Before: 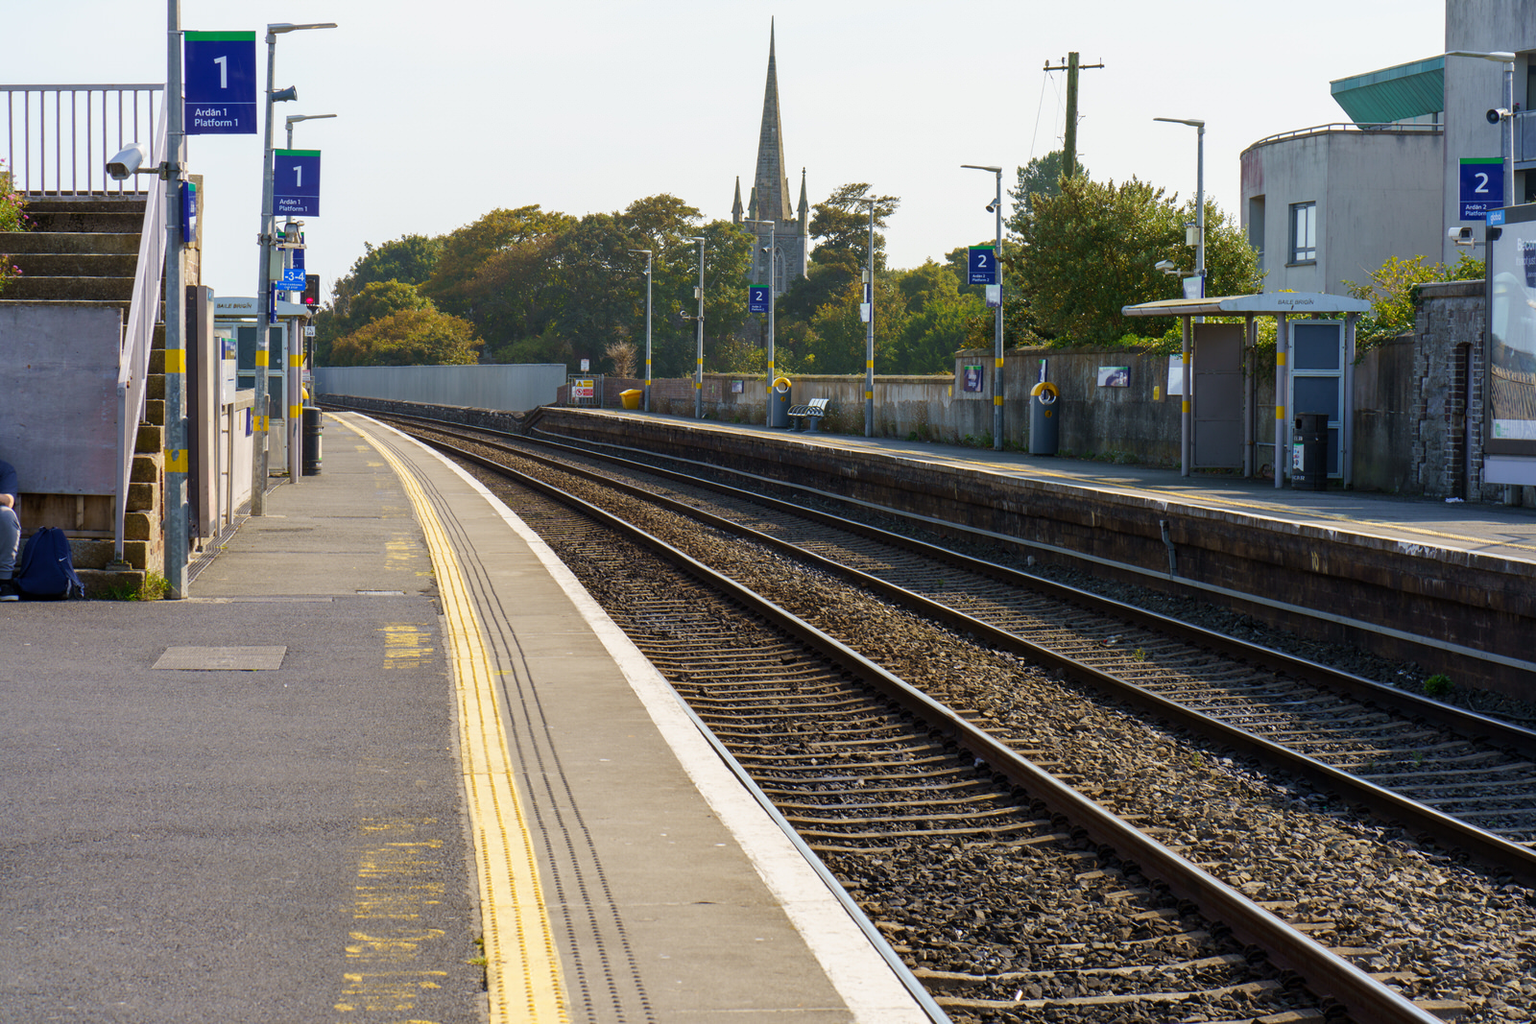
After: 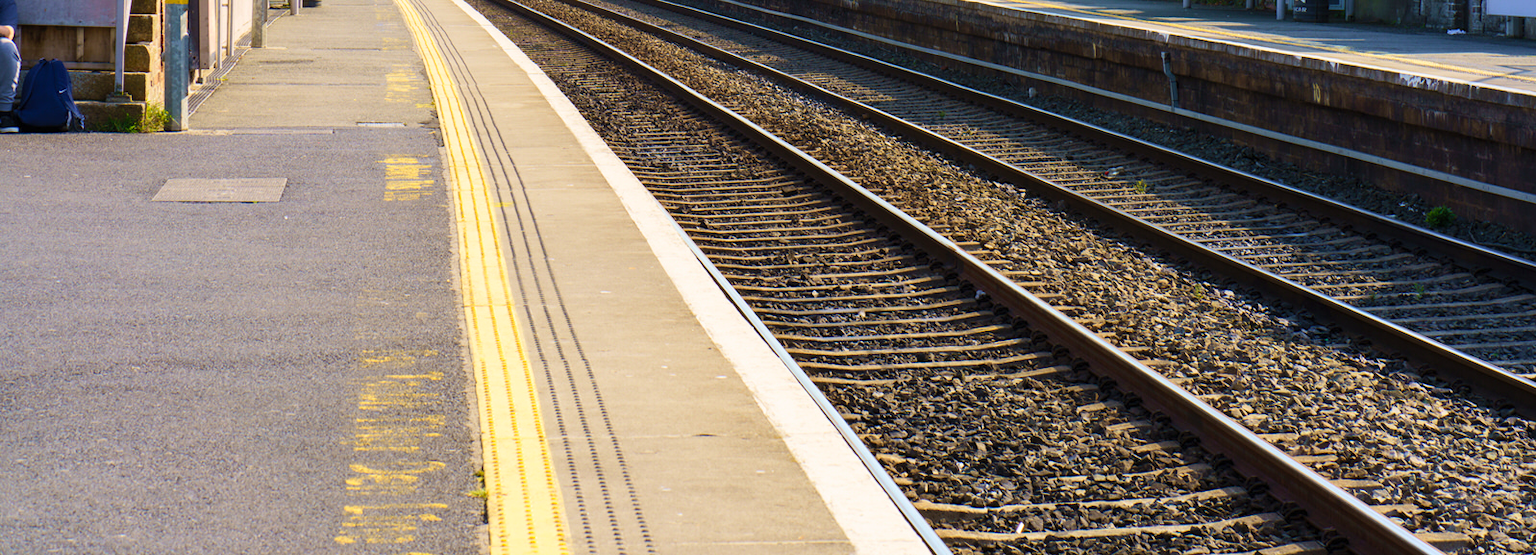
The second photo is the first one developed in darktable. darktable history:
contrast brightness saturation: contrast 0.201, brightness 0.165, saturation 0.216
velvia: on, module defaults
crop and rotate: top 45.82%, right 0.116%
